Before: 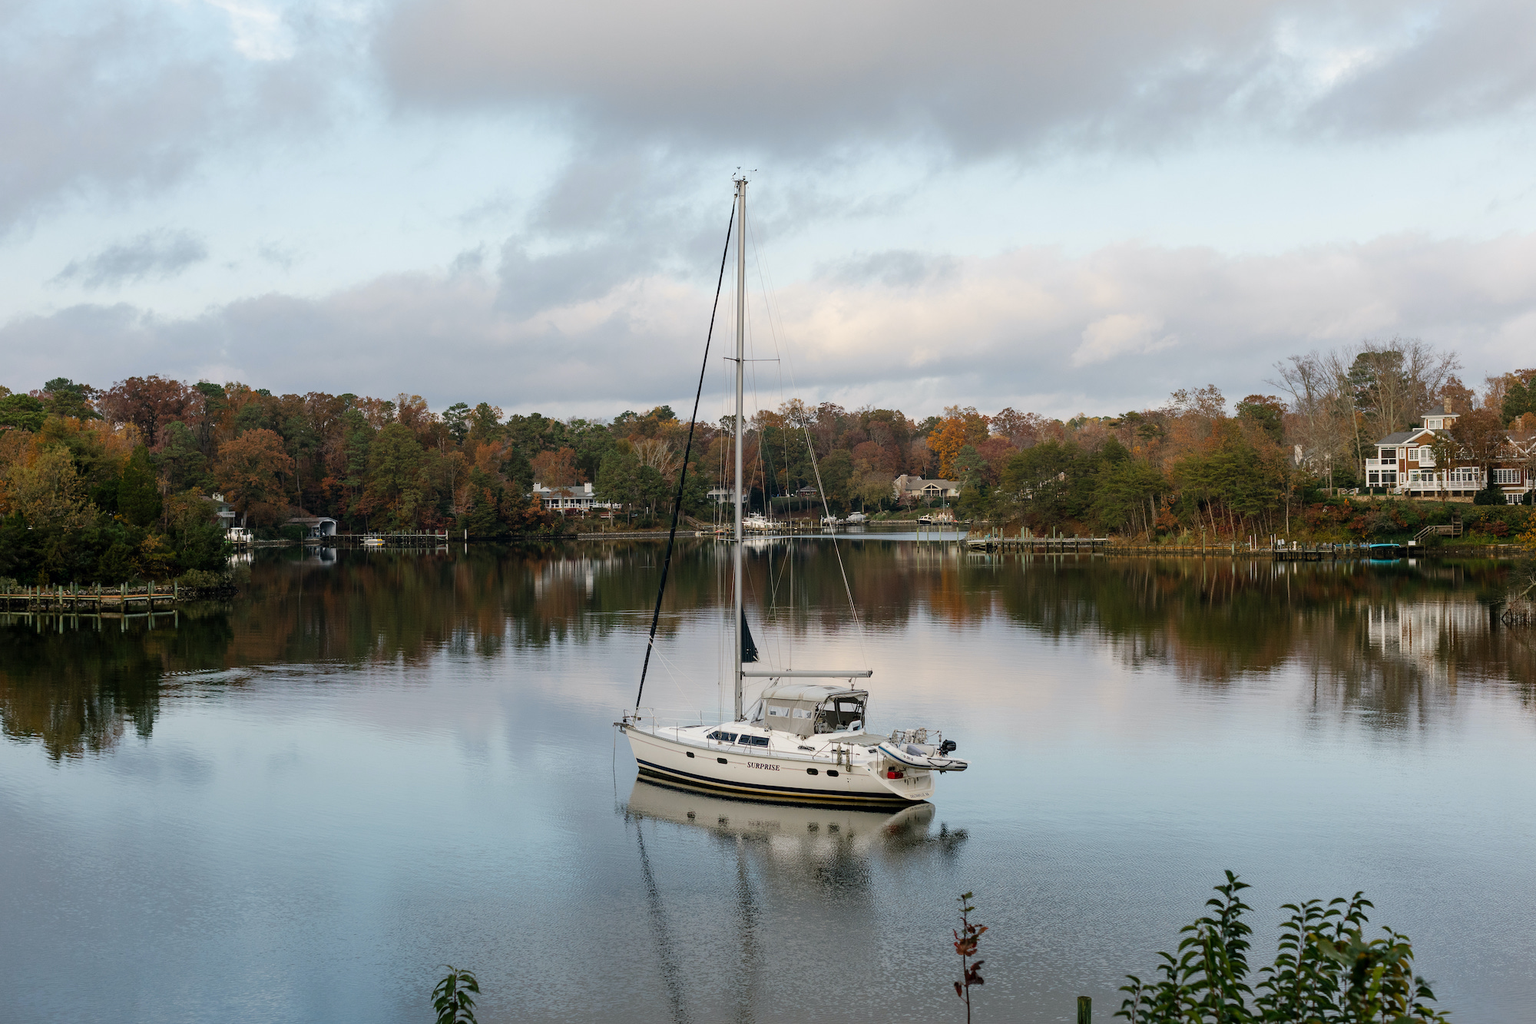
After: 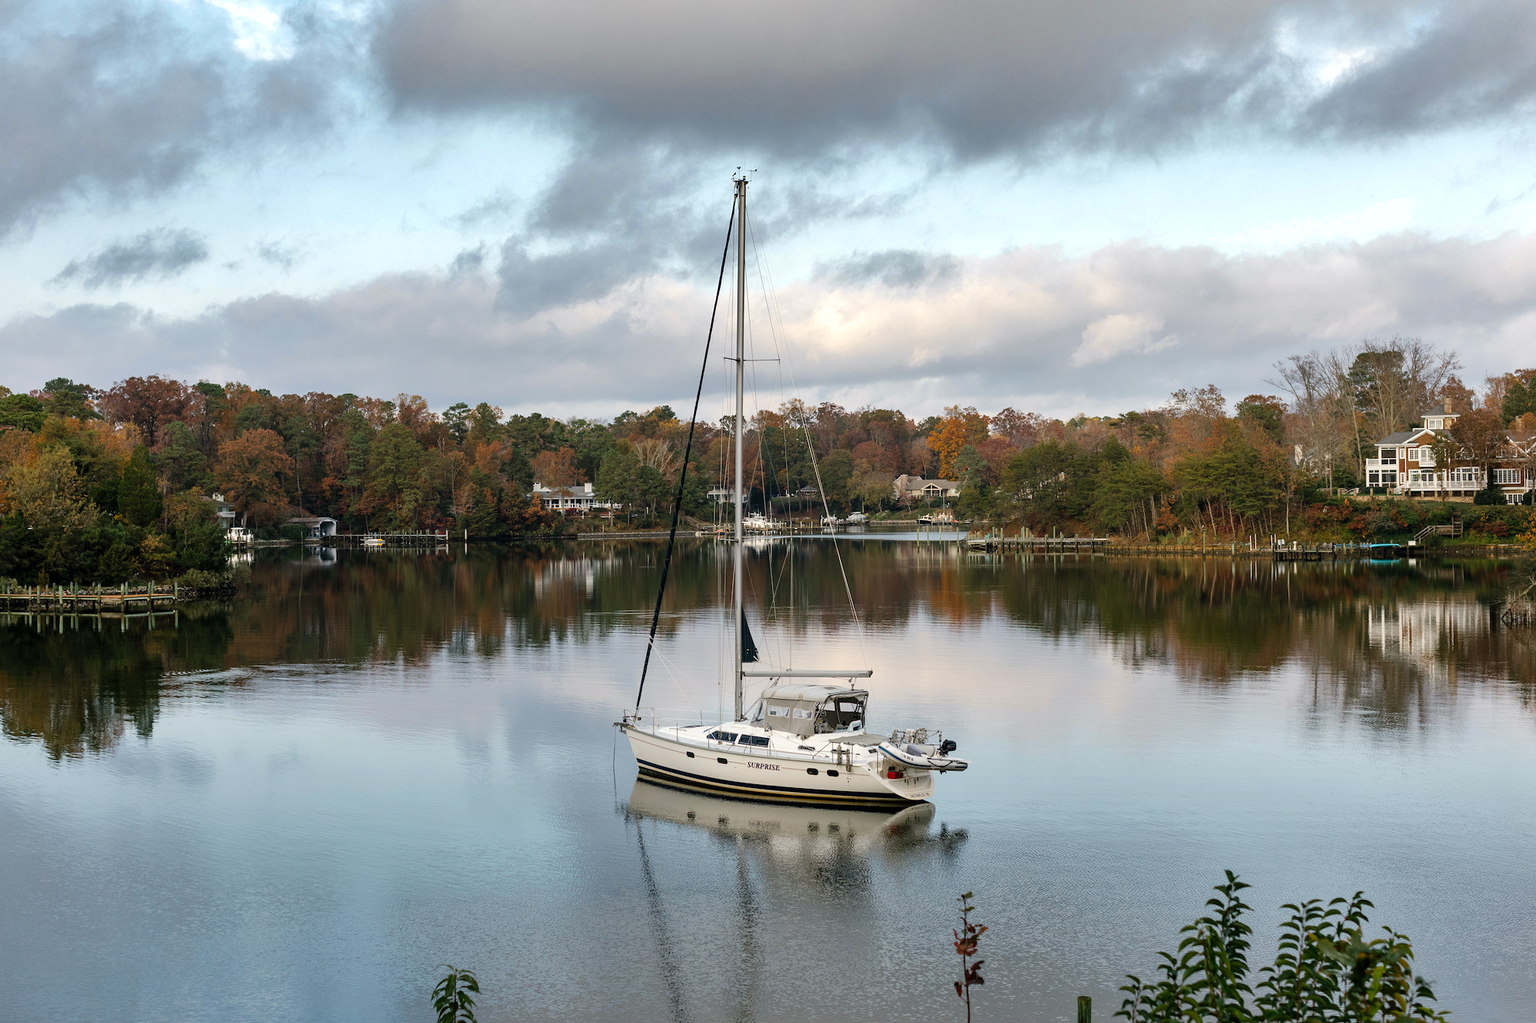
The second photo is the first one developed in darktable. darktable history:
shadows and highlights: shadows 30.63, highlights -63.22, shadows color adjustment 98%, highlights color adjustment 58.61%, soften with gaussian | blend: blend mode normal, opacity 100%; mask: uniform (no mask)
highlight reconstruction: method clip highlights, clipping threshold 0
exposure: exposure 0.127 EV
